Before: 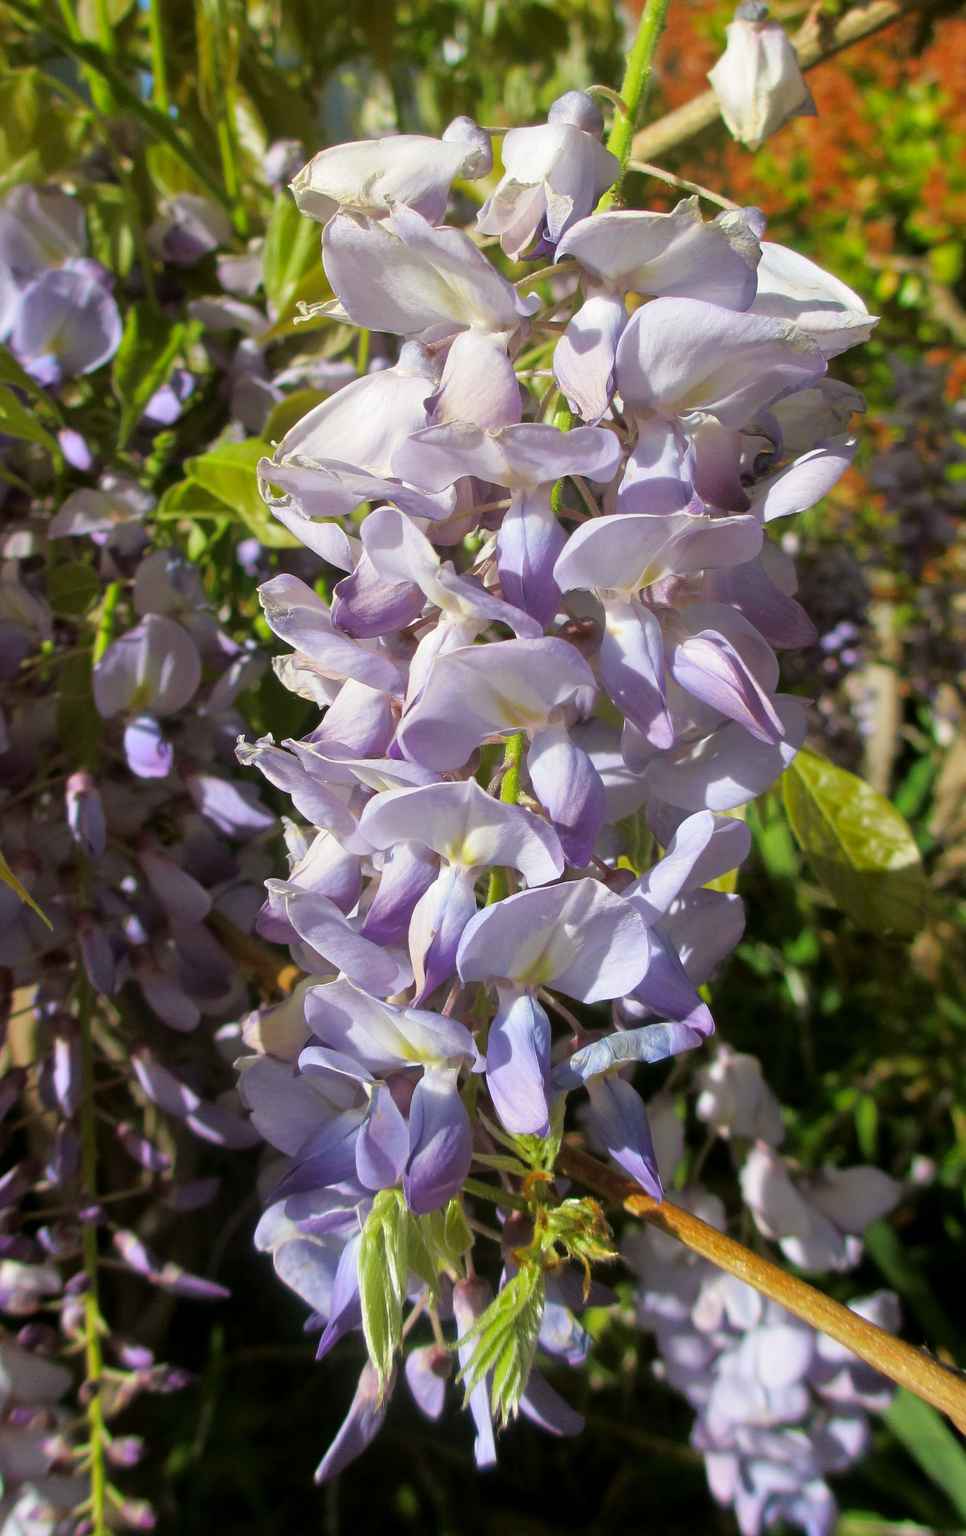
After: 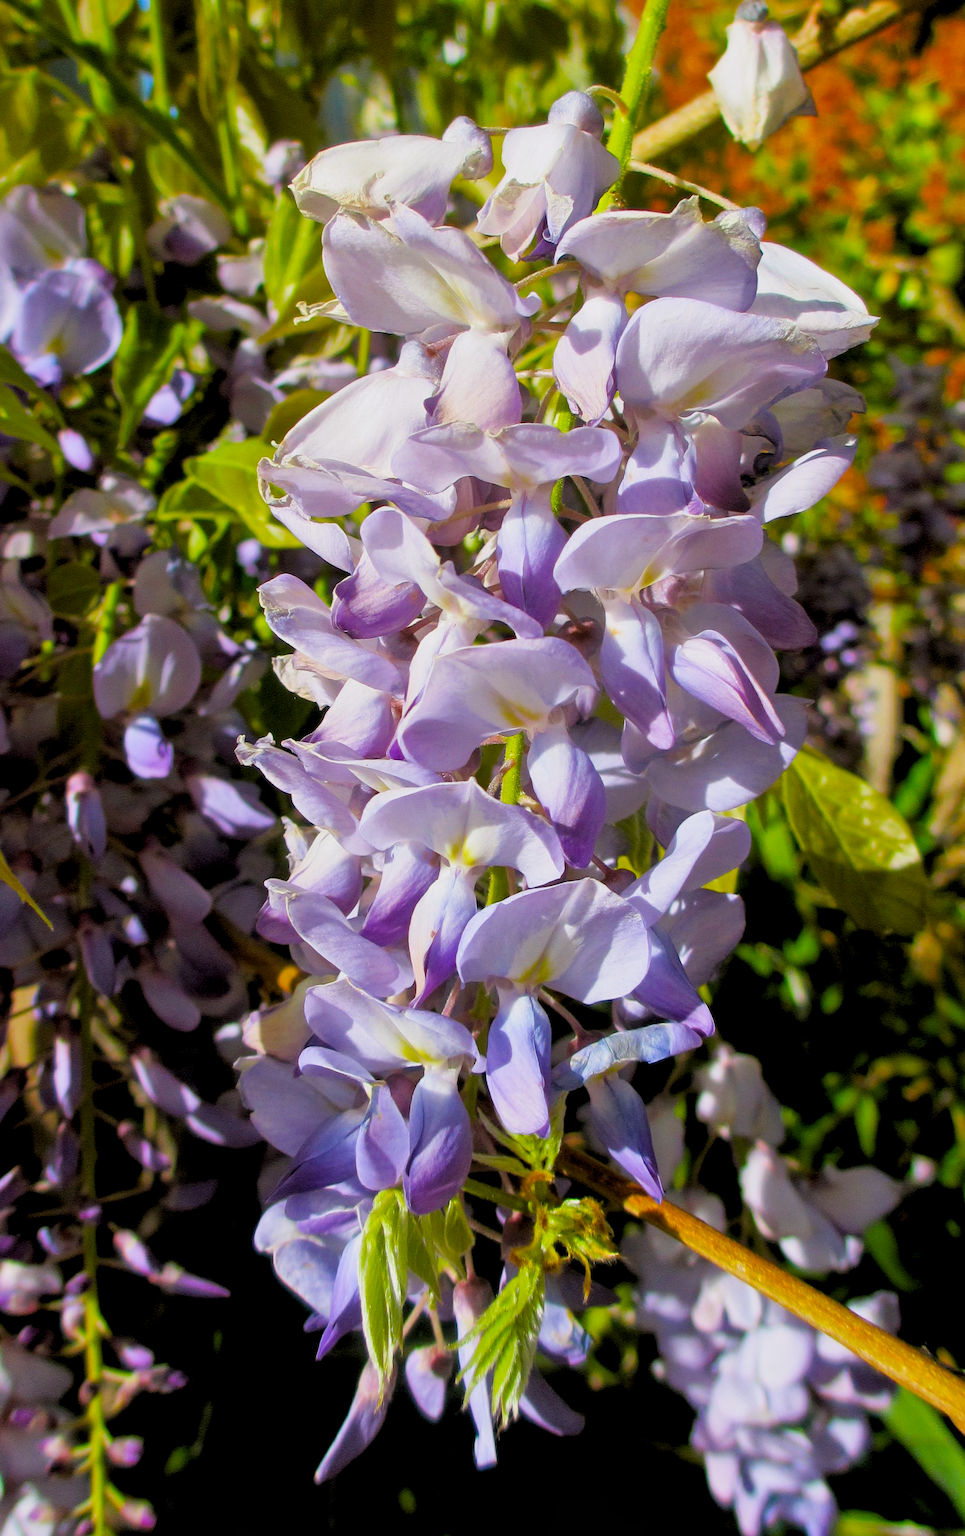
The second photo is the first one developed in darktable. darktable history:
rgb levels: levels [[0.01, 0.419, 0.839], [0, 0.5, 1], [0, 0.5, 1]]
sigmoid: contrast 1.22, skew 0.65
color balance rgb: linear chroma grading › global chroma 15%, perceptual saturation grading › global saturation 30%
exposure: exposure -0.21 EV, compensate highlight preservation false
local contrast: mode bilateral grid, contrast 20, coarseness 50, detail 120%, midtone range 0.2
white balance: red 1.004, blue 1.024
